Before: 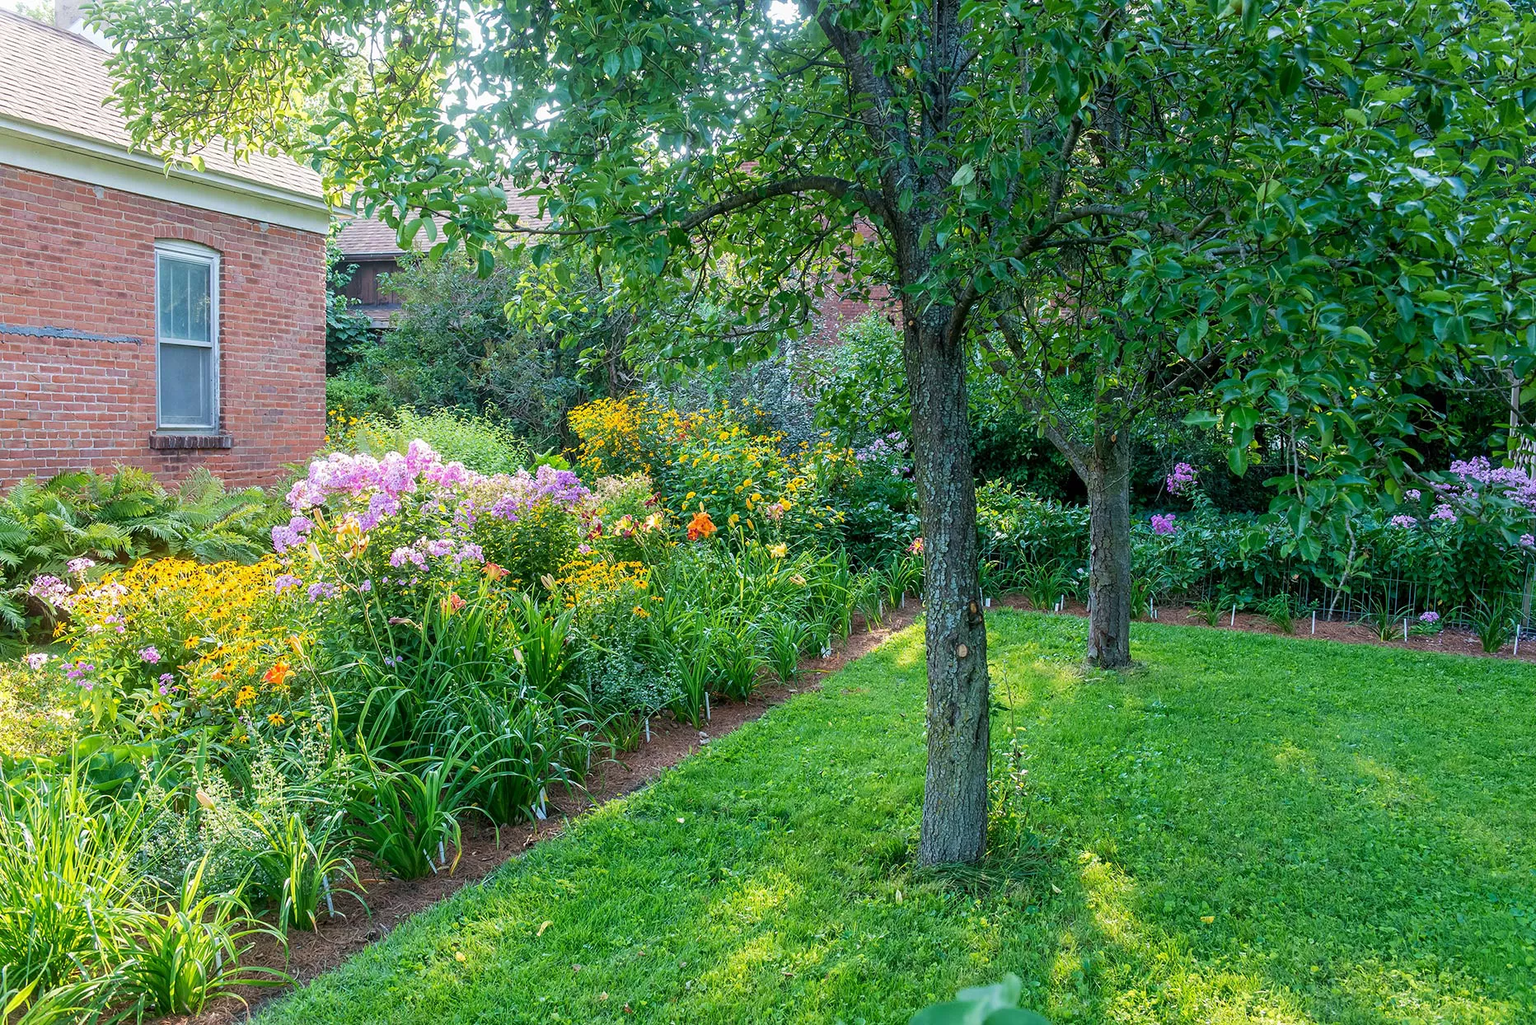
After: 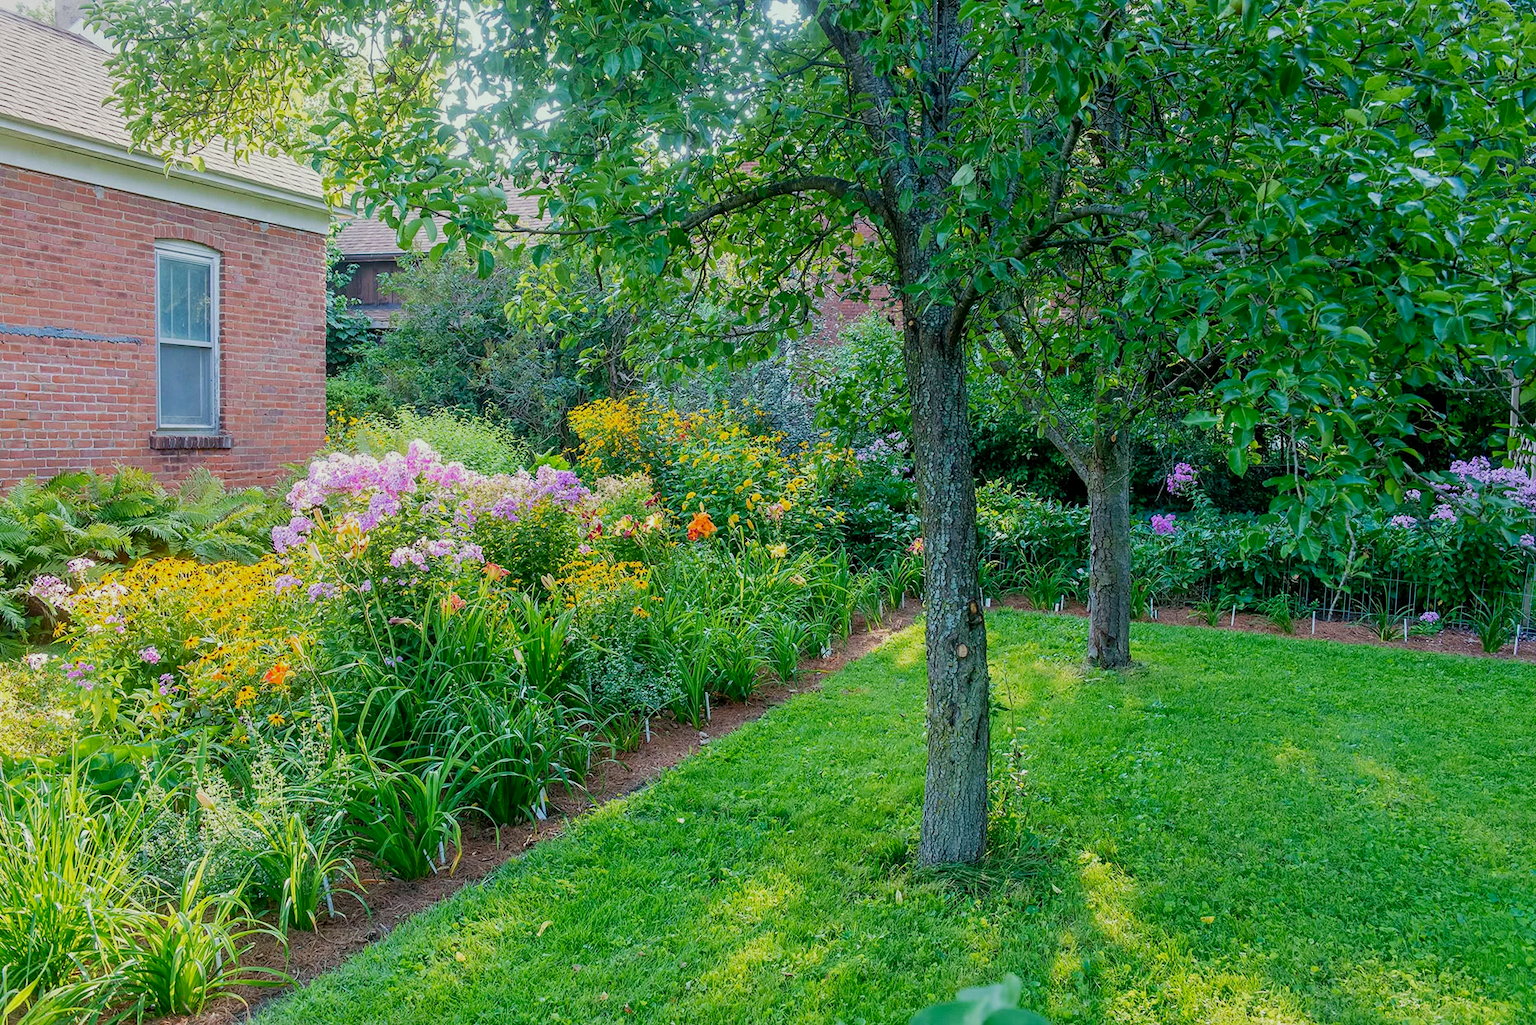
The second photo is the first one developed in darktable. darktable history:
shadows and highlights: shadows 25, highlights -48, soften with gaussian
filmic rgb: black relative exposure -16 EV, threshold -0.33 EV, transition 3.19 EV, structure ↔ texture 100%, target black luminance 0%, hardness 7.57, latitude 72.96%, contrast 0.908, highlights saturation mix 10%, shadows ↔ highlights balance -0.38%, add noise in highlights 0, preserve chrominance no, color science v4 (2020), iterations of high-quality reconstruction 10, enable highlight reconstruction true
